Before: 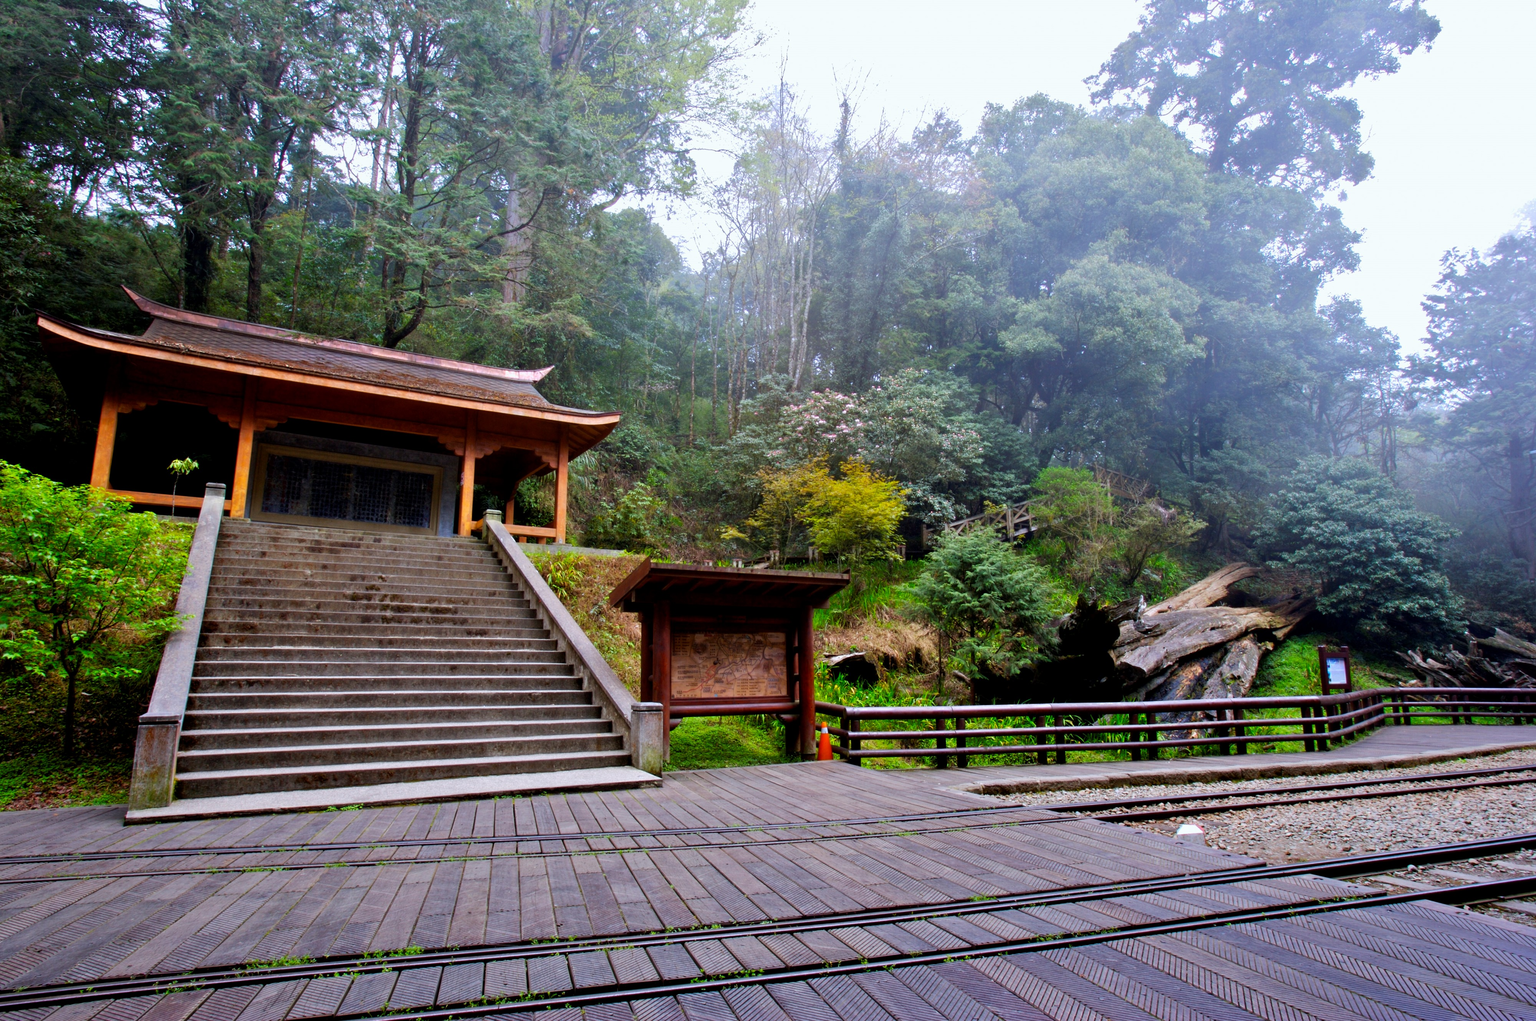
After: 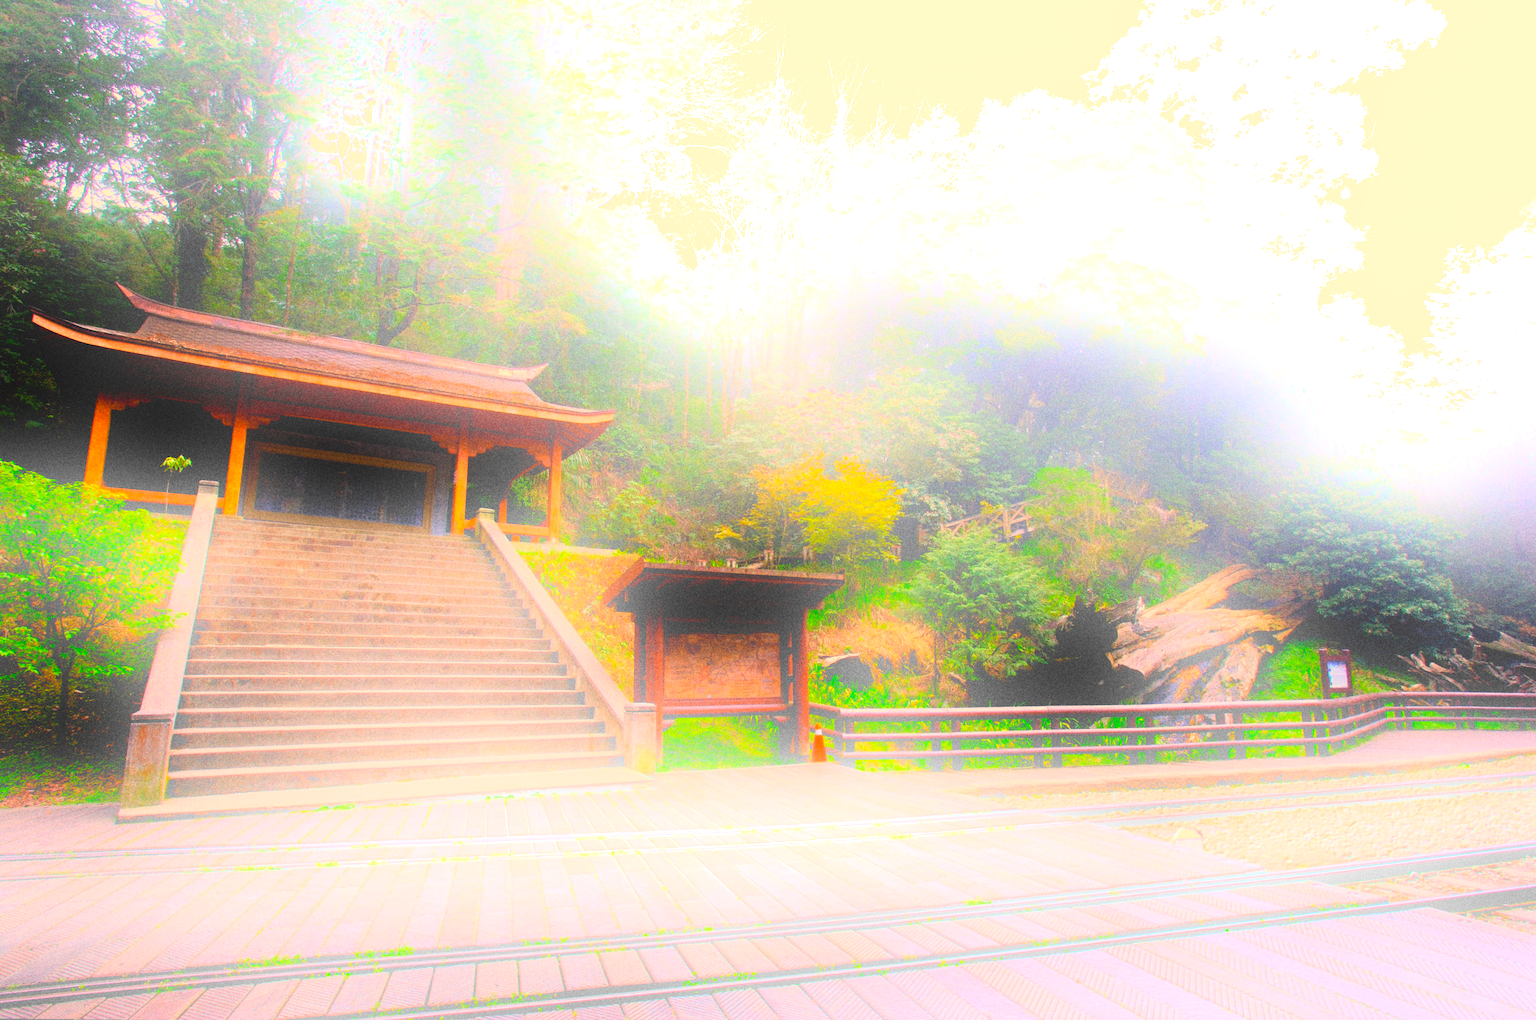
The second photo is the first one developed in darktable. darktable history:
rotate and perspective: rotation 0.192°, lens shift (horizontal) -0.015, crop left 0.005, crop right 0.996, crop top 0.006, crop bottom 0.99
color correction: highlights a* 15, highlights b* 31.55
color zones: curves: ch1 [(0, 0.523) (0.143, 0.545) (0.286, 0.52) (0.429, 0.506) (0.571, 0.503) (0.714, 0.503) (0.857, 0.508) (1, 0.523)]
bloom: size 25%, threshold 5%, strength 90%
grain: coarseness 9.61 ISO, strength 35.62%
